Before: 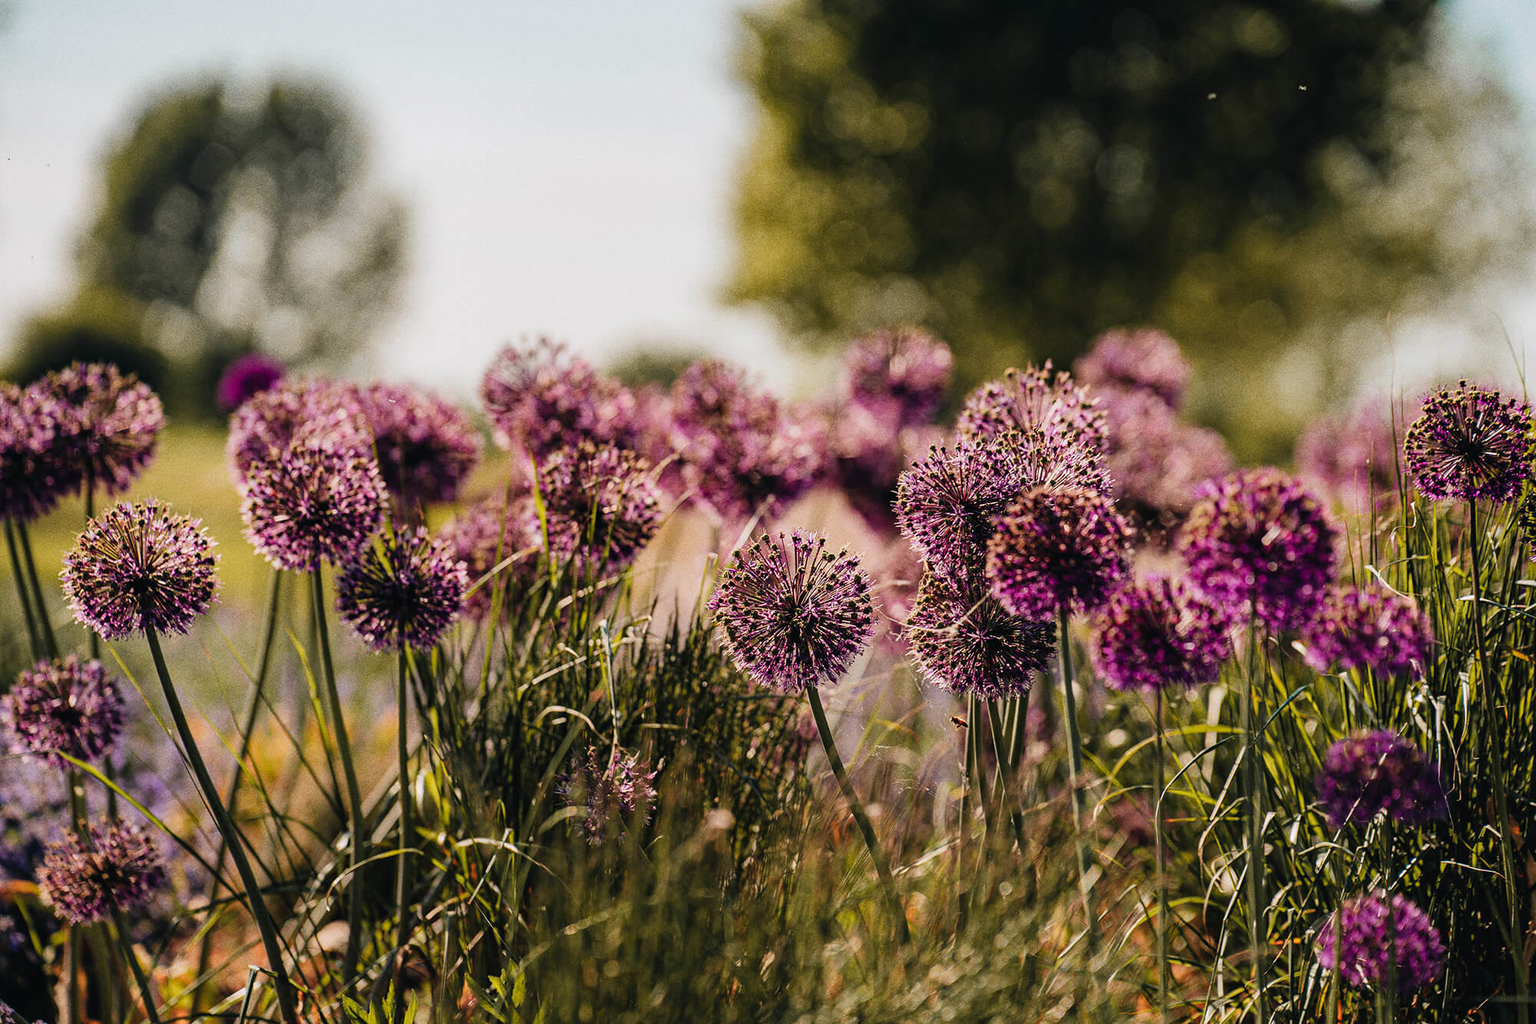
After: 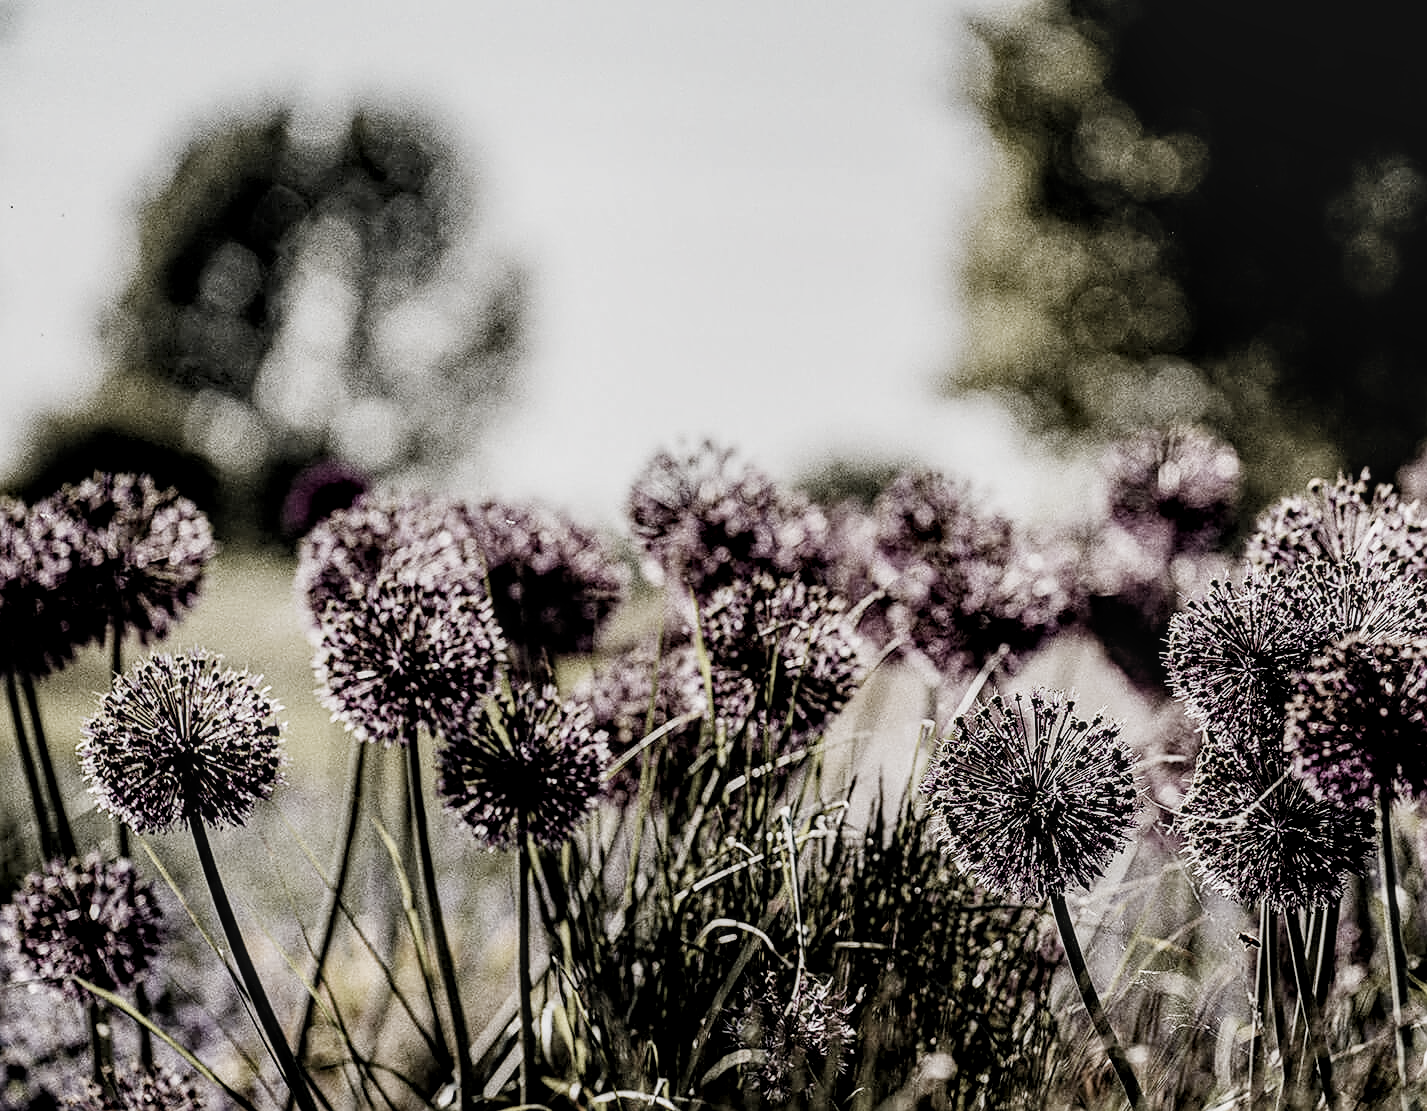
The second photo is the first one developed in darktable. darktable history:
exposure: black level correction 0.001, exposure 0.137 EV, compensate highlight preservation false
crop: right 28.632%, bottom 16.582%
filmic rgb: black relative exposure -5.02 EV, white relative exposure 3.98 EV, hardness 2.88, contrast 1.297, highlights saturation mix -29.99%, preserve chrominance no, color science v5 (2021)
local contrast: highlights 61%, detail 143%, midtone range 0.431
contrast brightness saturation: contrast 0.102, saturation -0.378
tone equalizer: on, module defaults
sharpen: on, module defaults
